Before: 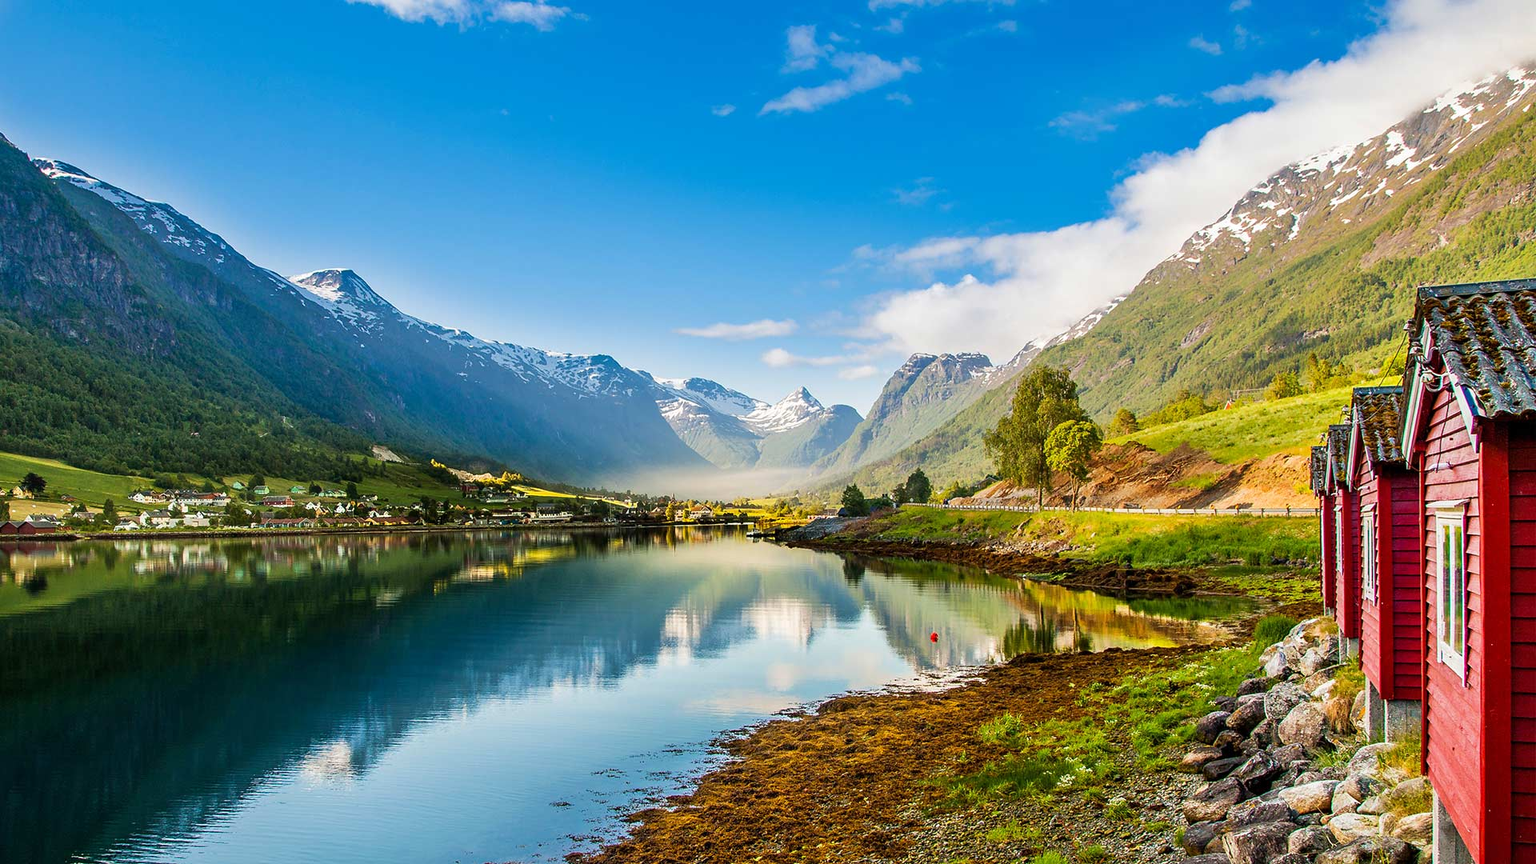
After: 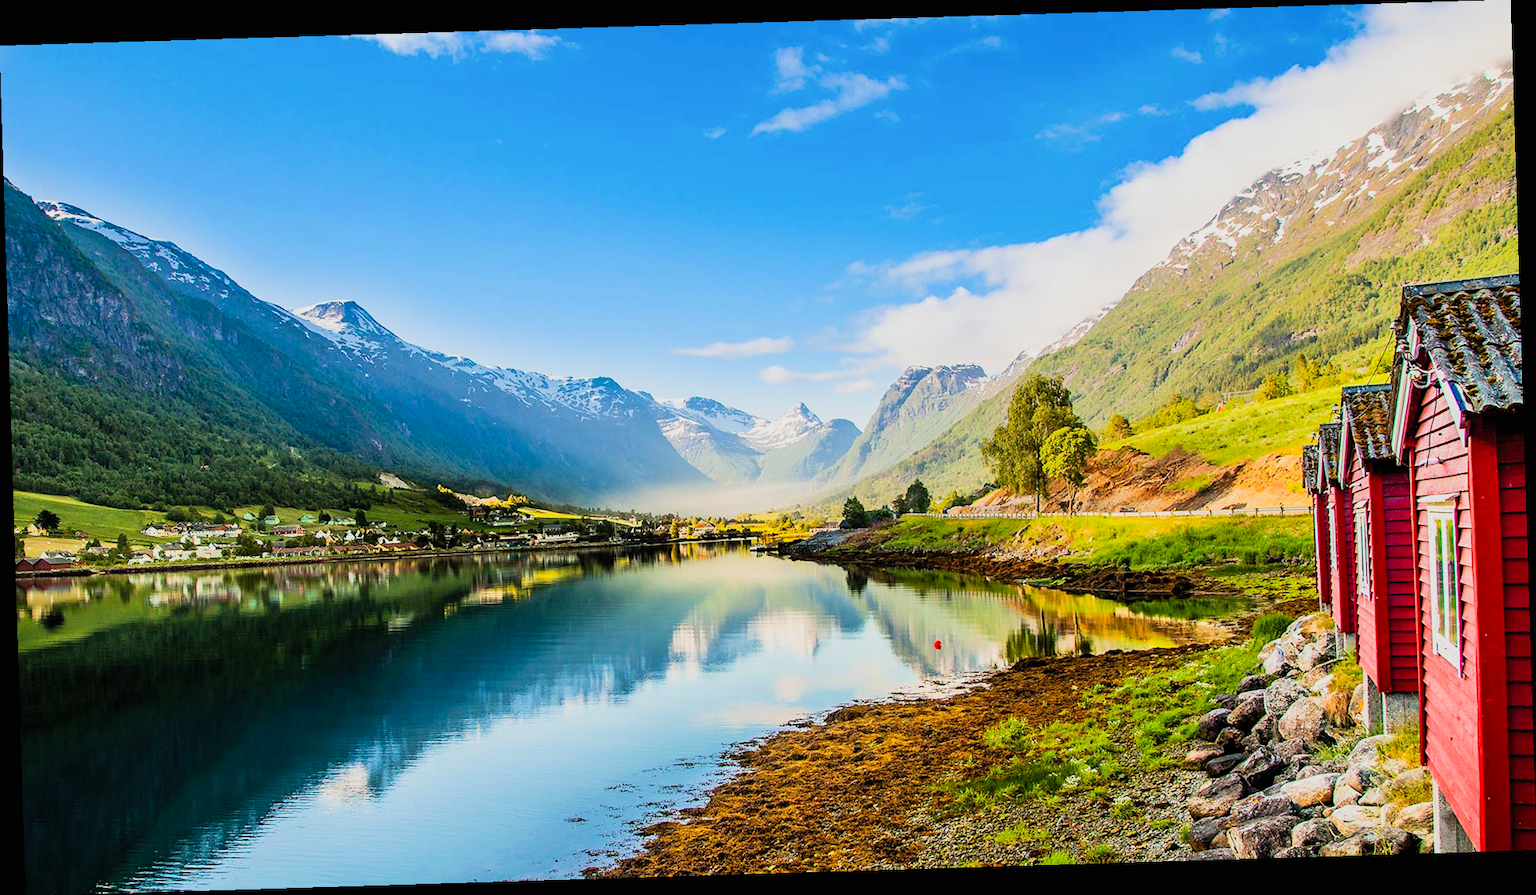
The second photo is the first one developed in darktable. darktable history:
filmic rgb: black relative exposure -7.65 EV, white relative exposure 4.56 EV, hardness 3.61
rotate and perspective: rotation -1.75°, automatic cropping off
contrast brightness saturation: contrast 0.2, brightness 0.16, saturation 0.22
